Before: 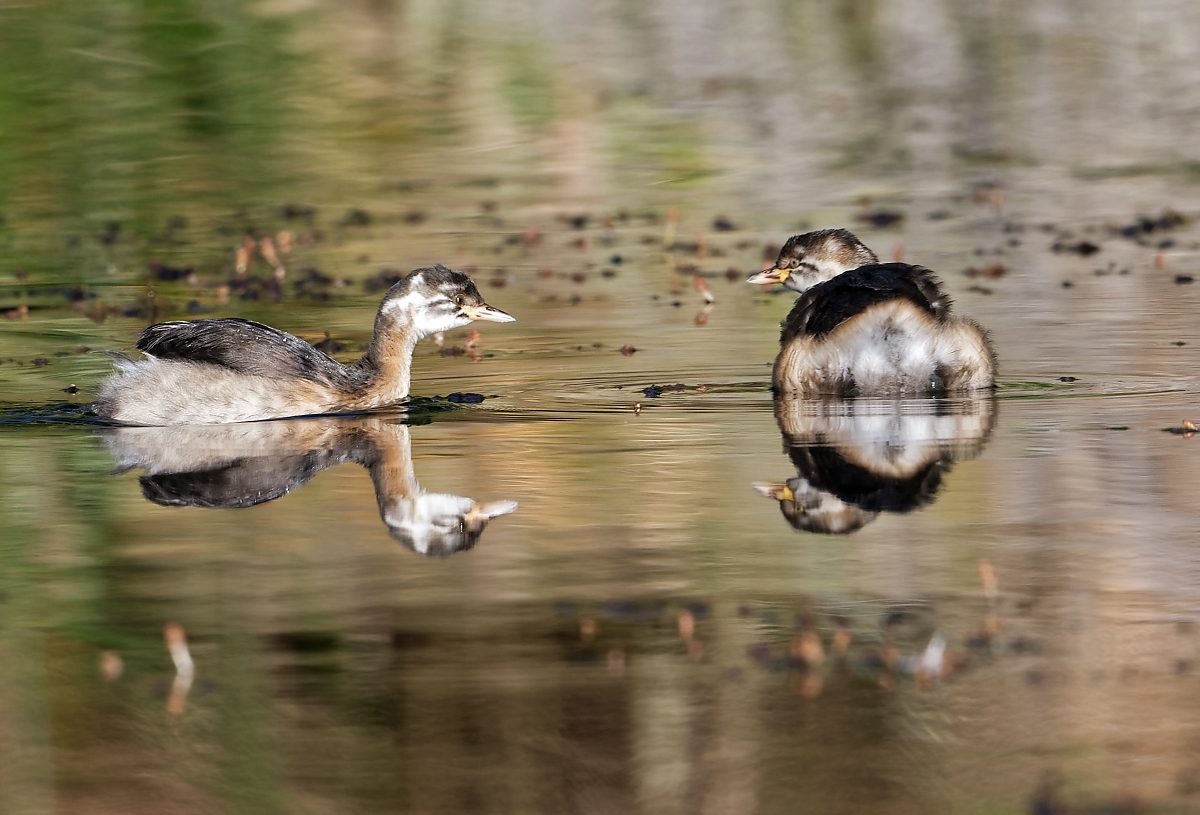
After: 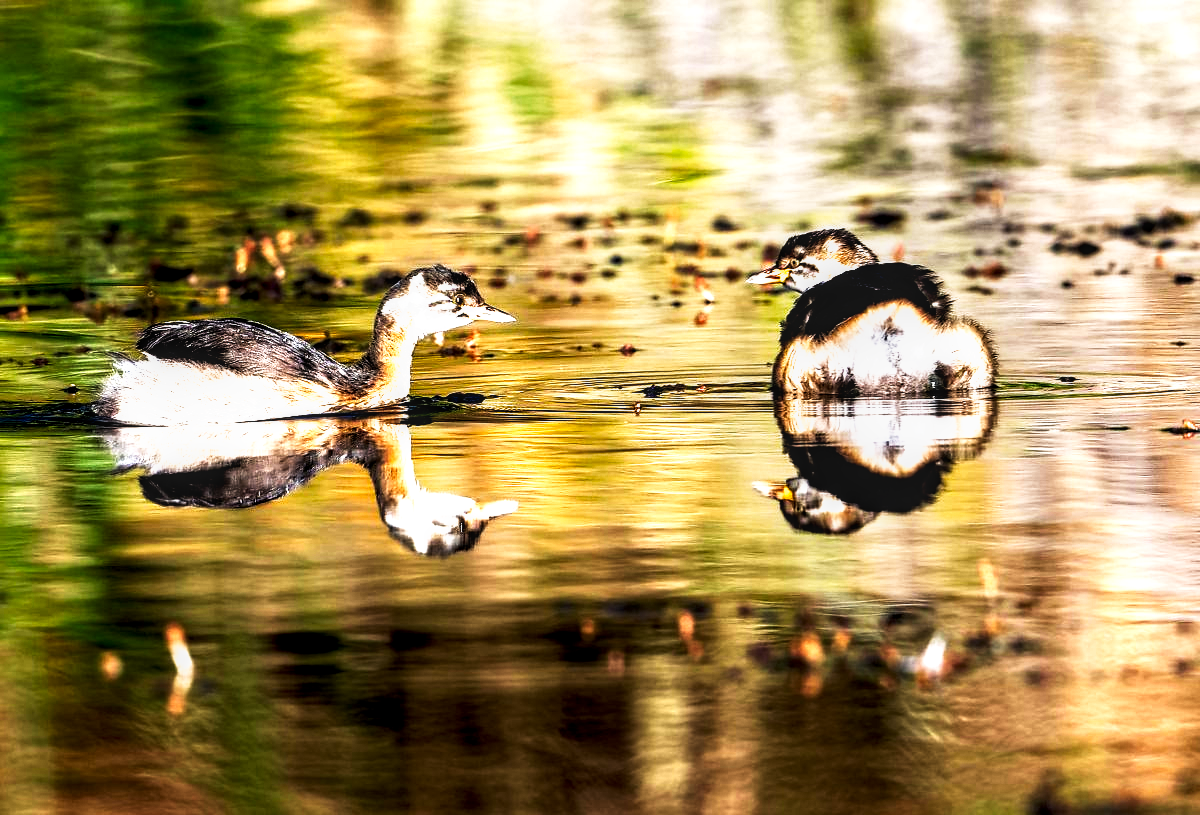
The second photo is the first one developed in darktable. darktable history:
local contrast: detail 130%
tone curve: curves: ch0 [(0, 0) (0.003, 0) (0.011, 0) (0.025, 0) (0.044, 0.001) (0.069, 0.003) (0.1, 0.003) (0.136, 0.006) (0.177, 0.014) (0.224, 0.056) (0.277, 0.128) (0.335, 0.218) (0.399, 0.346) (0.468, 0.512) (0.543, 0.713) (0.623, 0.898) (0.709, 0.987) (0.801, 0.99) (0.898, 0.99) (1, 1)], preserve colors none
